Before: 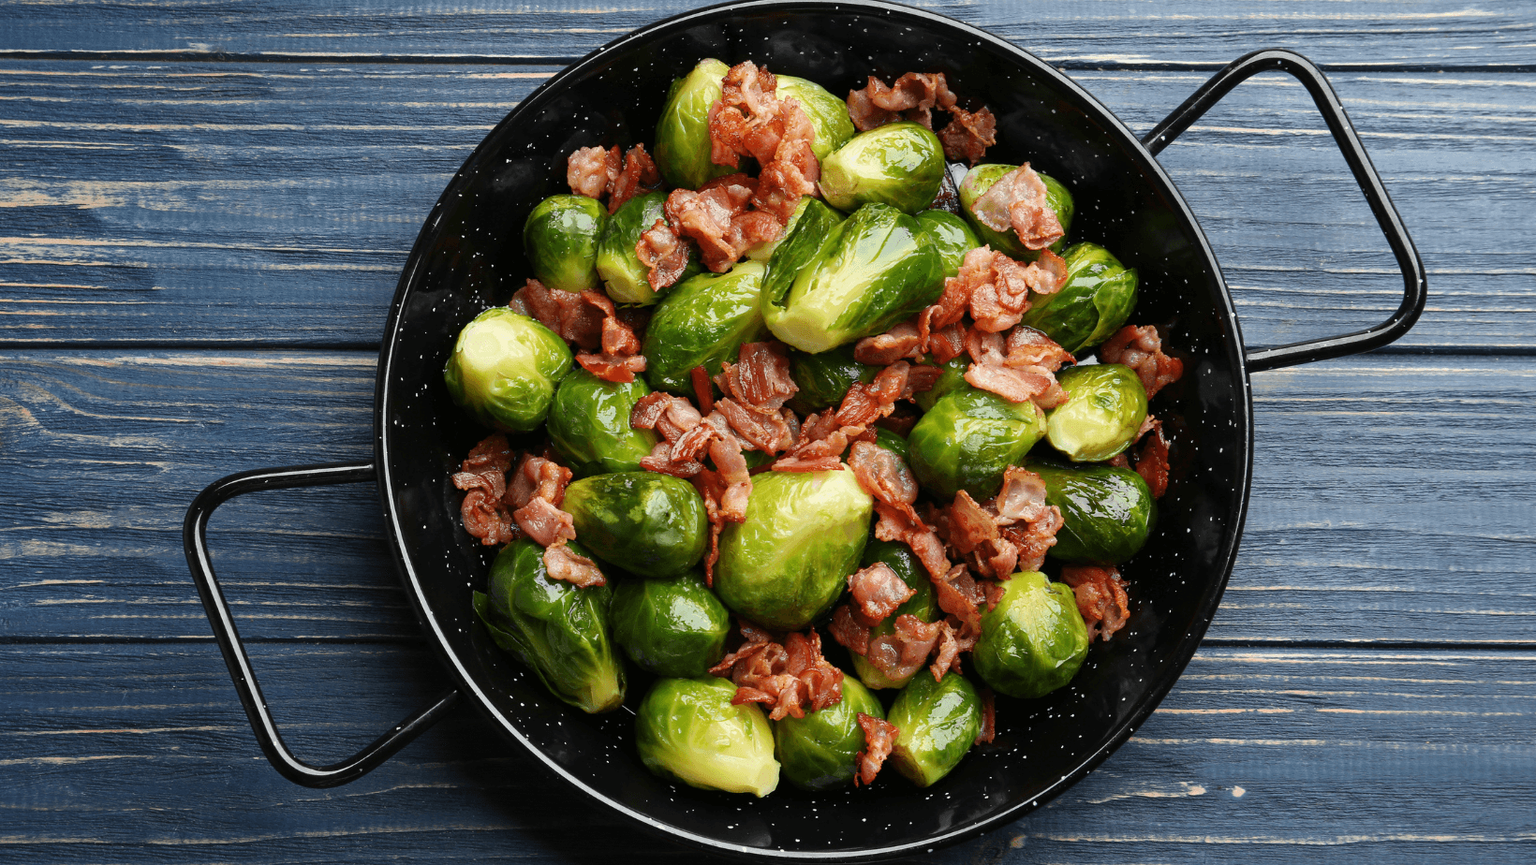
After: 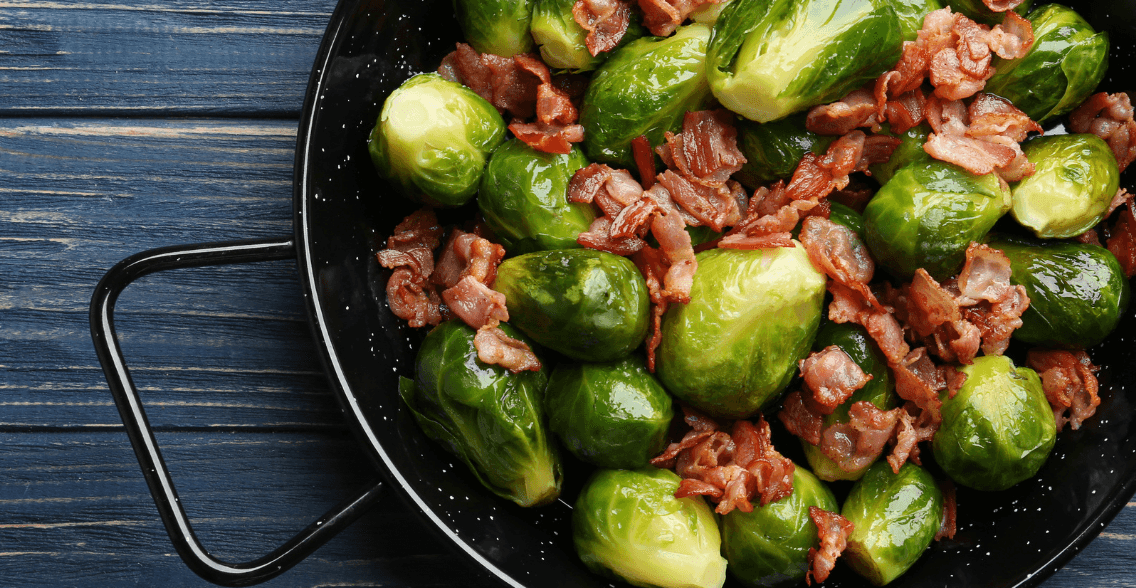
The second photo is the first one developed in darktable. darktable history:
crop: left 6.488%, top 27.668%, right 24.183%, bottom 8.656%
